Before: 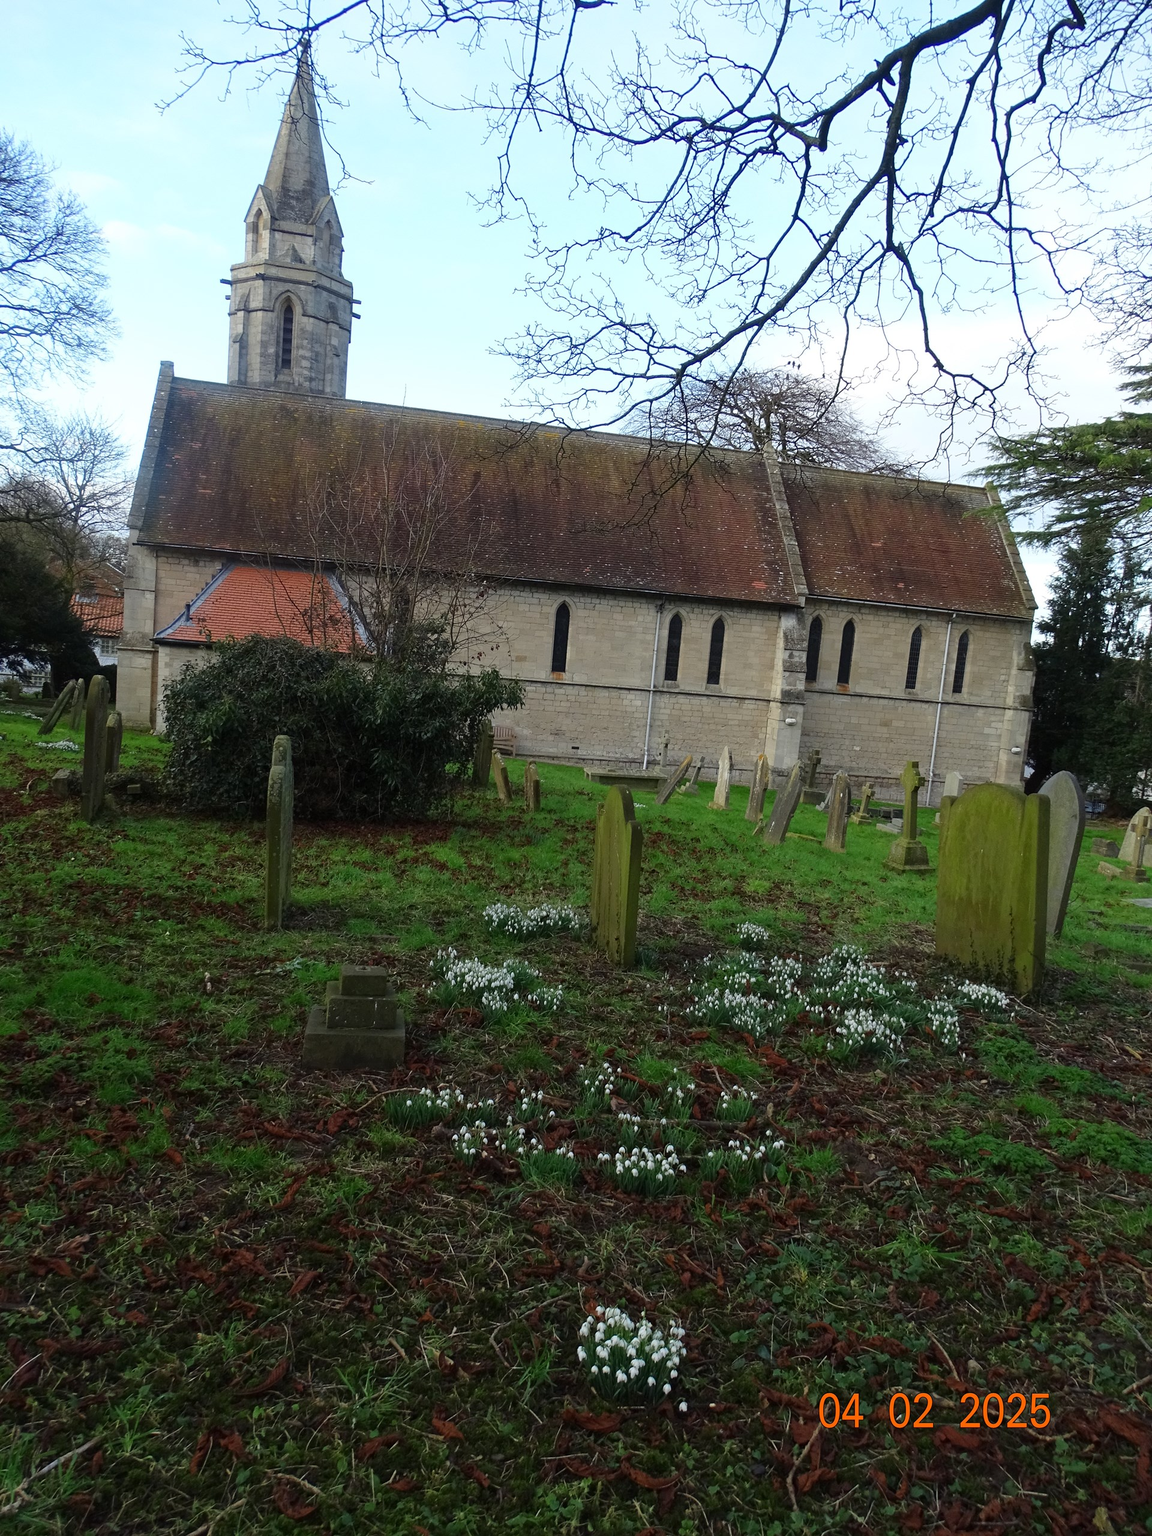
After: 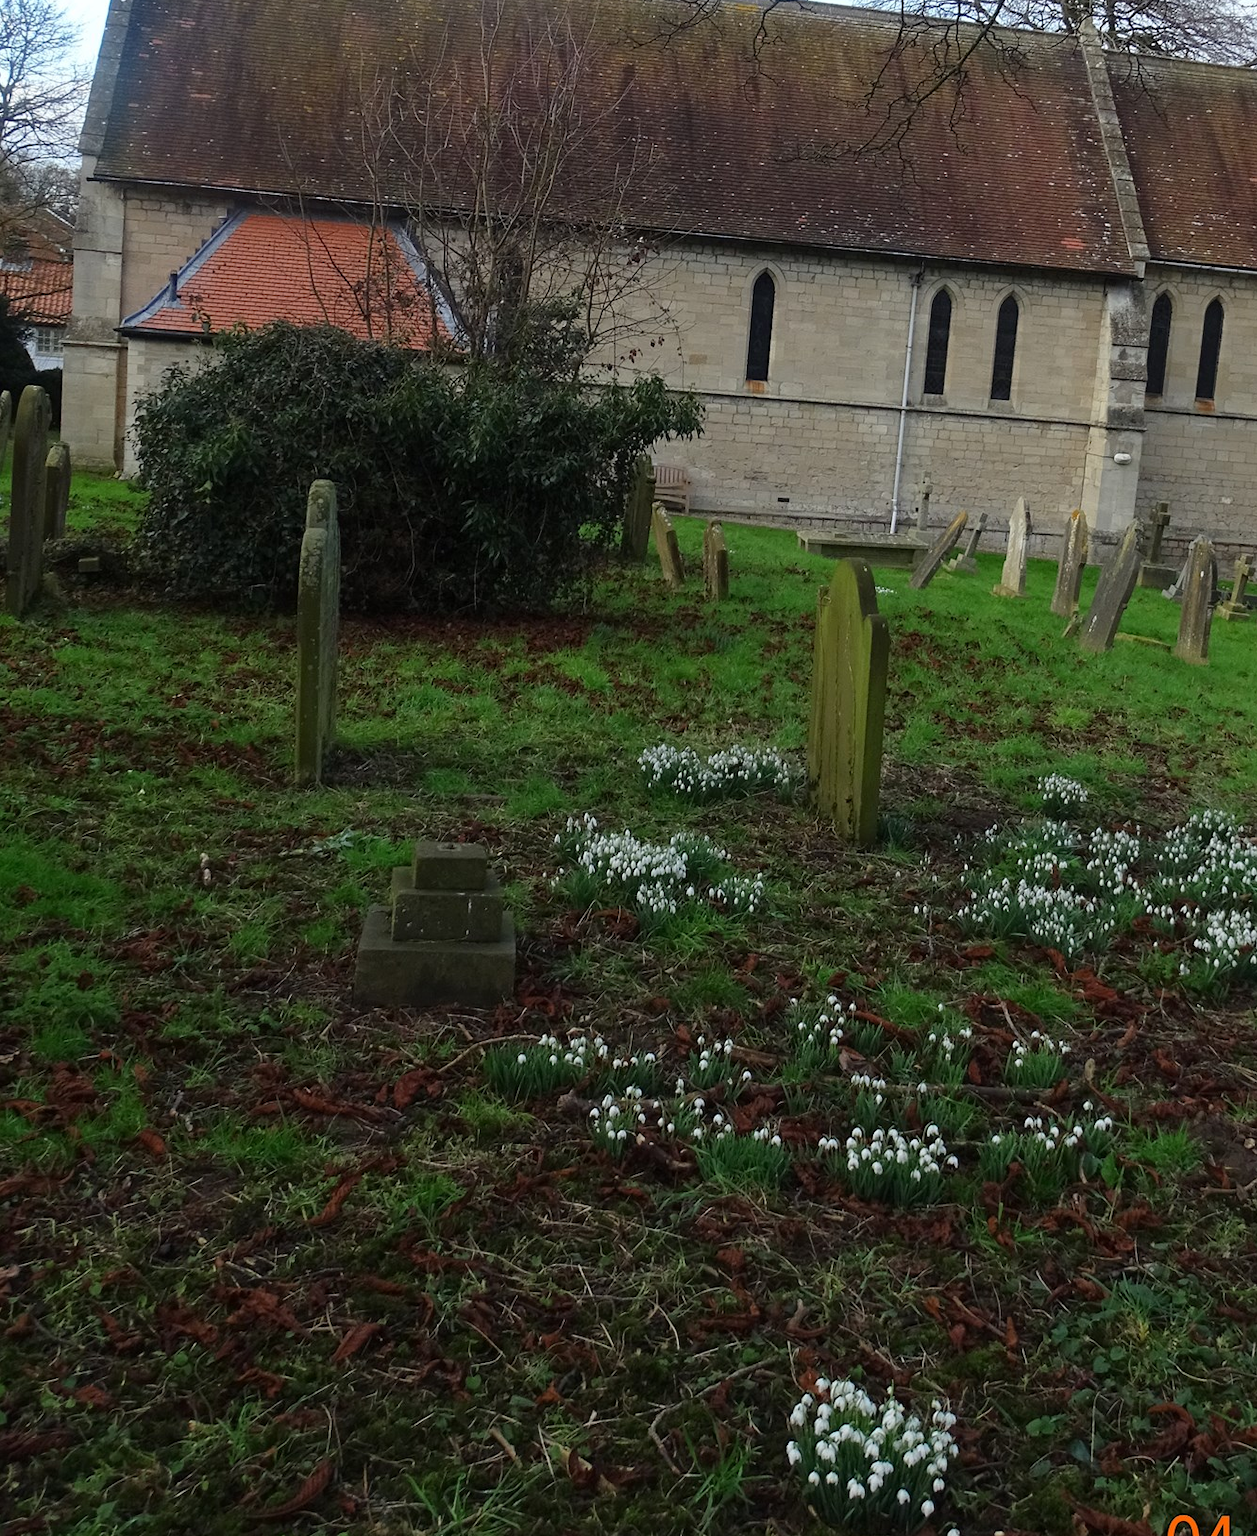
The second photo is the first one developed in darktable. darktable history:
crop: left 6.726%, top 28.043%, right 23.854%, bottom 8.371%
